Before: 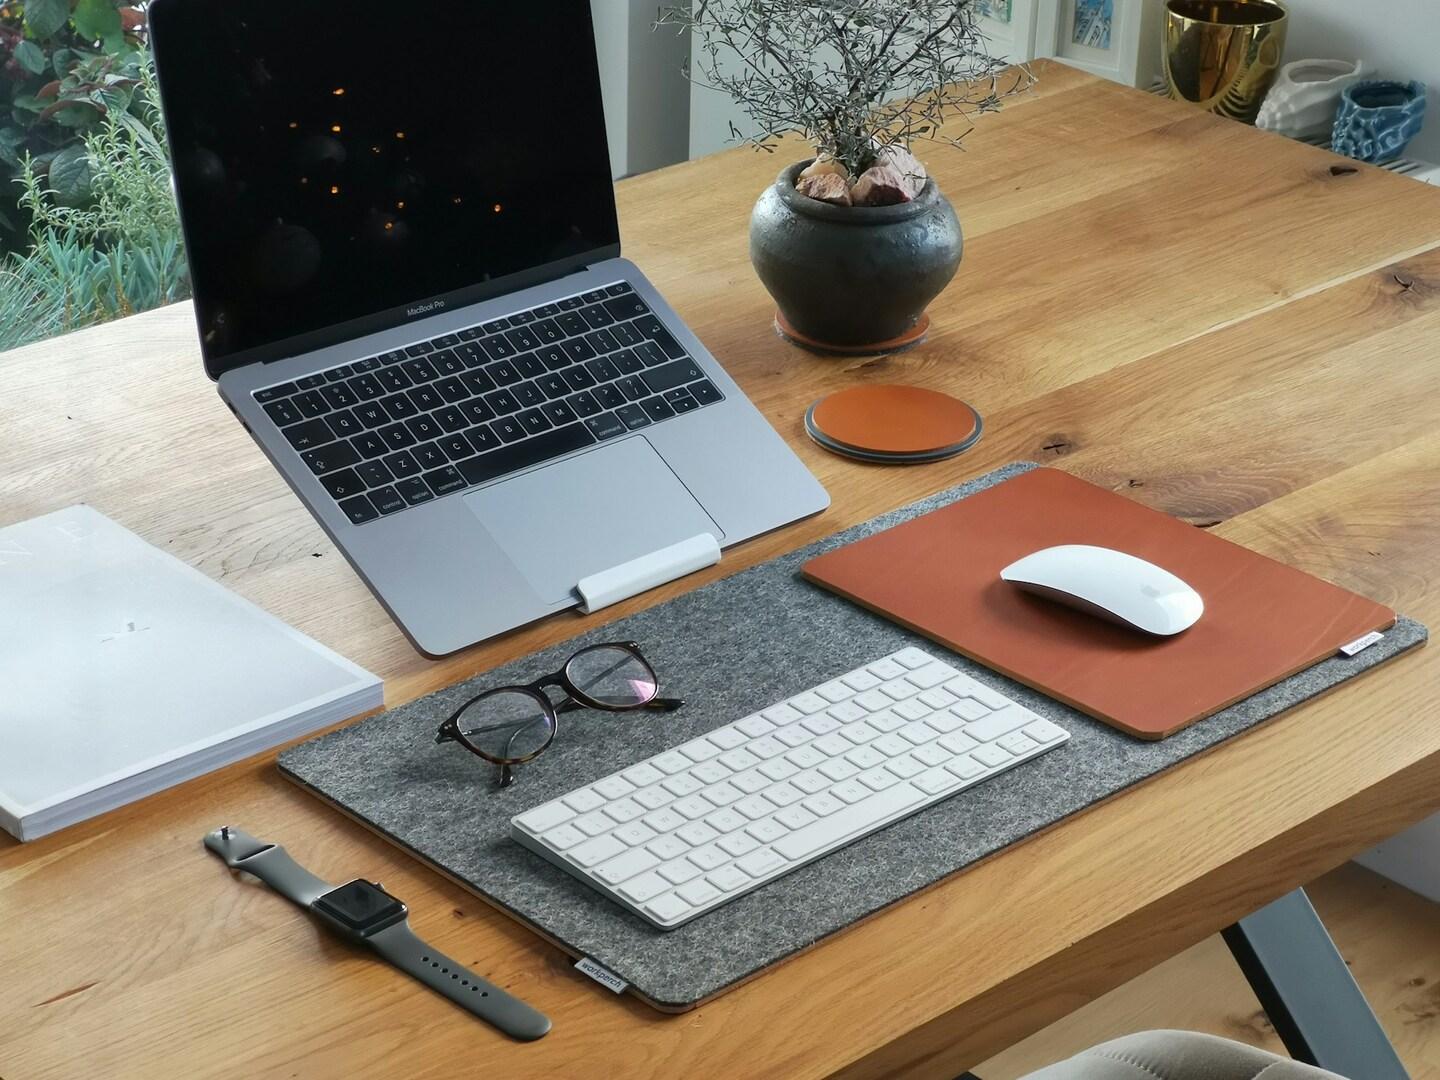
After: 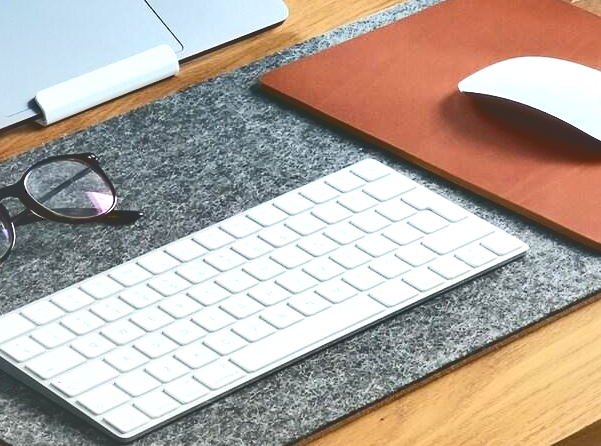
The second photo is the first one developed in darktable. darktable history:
shadows and highlights: soften with gaussian
exposure: exposure 0.607 EV, compensate exposure bias true, compensate highlight preservation false
crop: left 37.676%, top 45.218%, right 20.576%, bottom 13.458%
tone curve: curves: ch0 [(0, 0) (0.003, 0.235) (0.011, 0.235) (0.025, 0.235) (0.044, 0.235) (0.069, 0.235) (0.1, 0.237) (0.136, 0.239) (0.177, 0.243) (0.224, 0.256) (0.277, 0.287) (0.335, 0.329) (0.399, 0.391) (0.468, 0.476) (0.543, 0.574) (0.623, 0.683) (0.709, 0.778) (0.801, 0.869) (0.898, 0.924) (1, 1)], color space Lab, independent channels, preserve colors none
